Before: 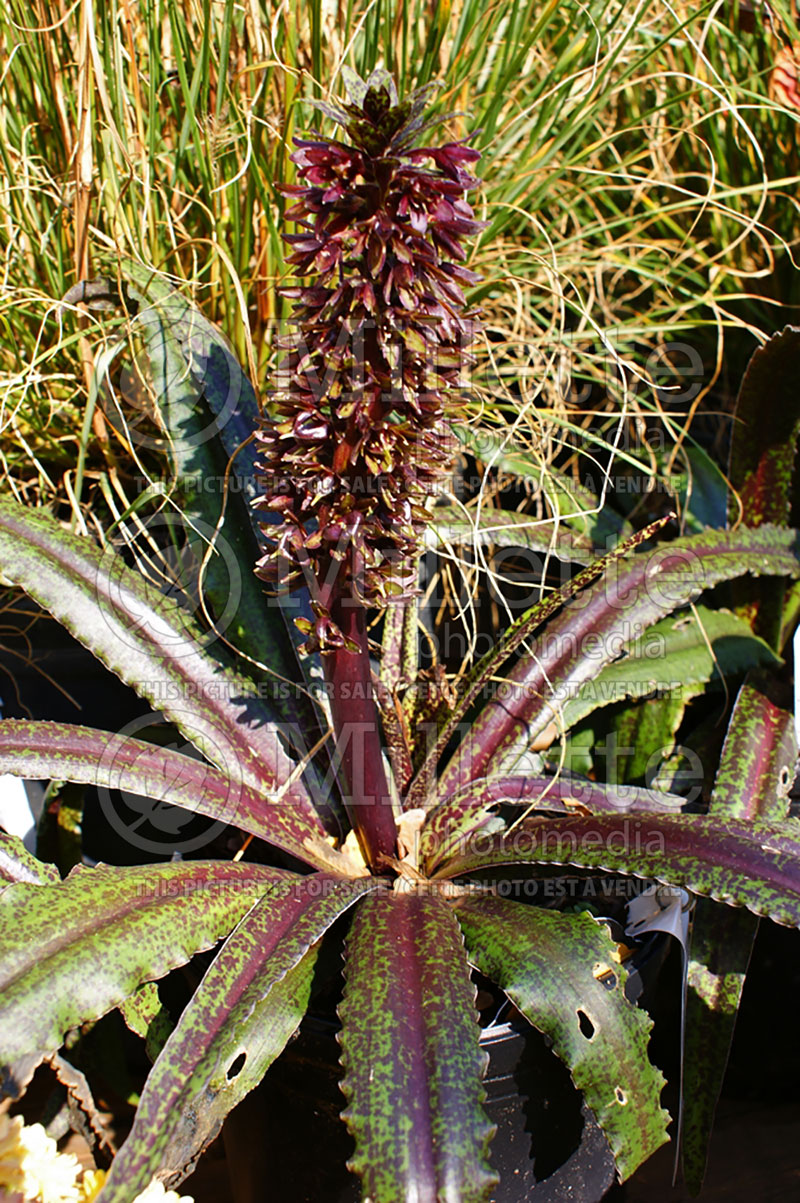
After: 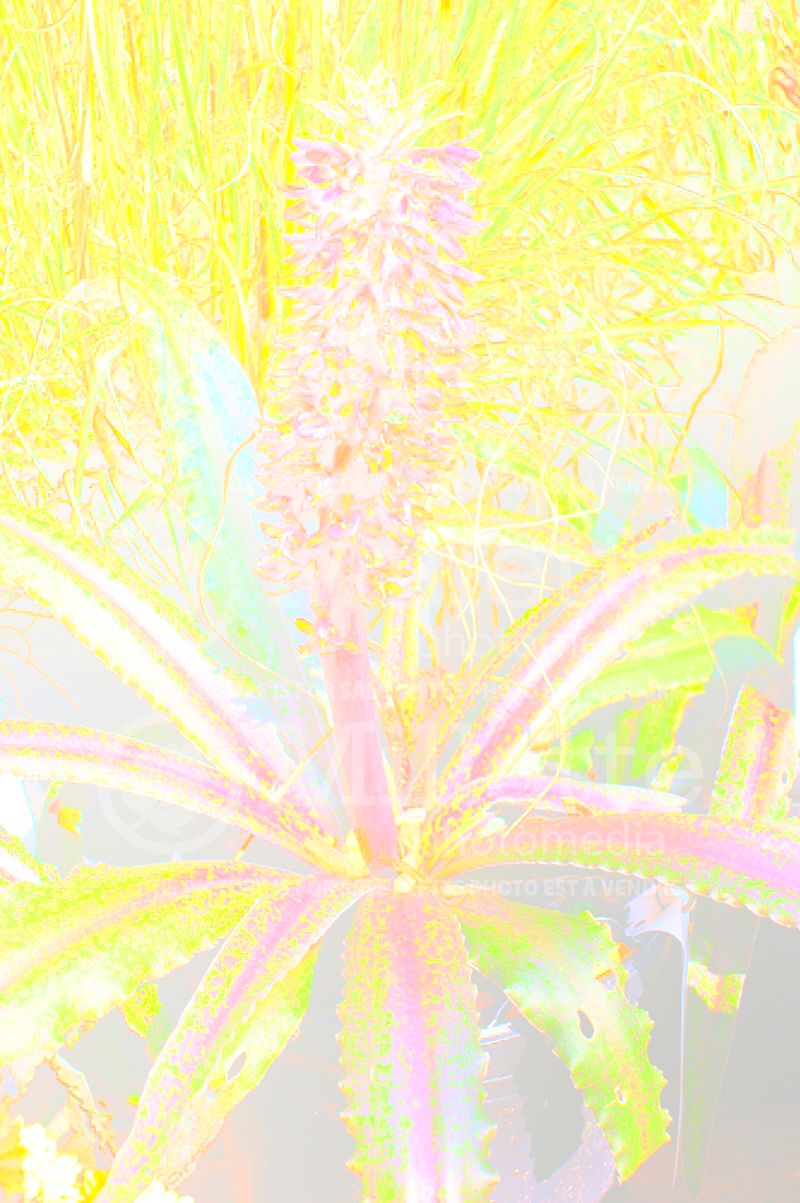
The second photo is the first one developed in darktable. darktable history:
contrast brightness saturation: contrast 0.24, brightness 0.26, saturation 0.39
bloom: size 85%, threshold 5%, strength 85%
